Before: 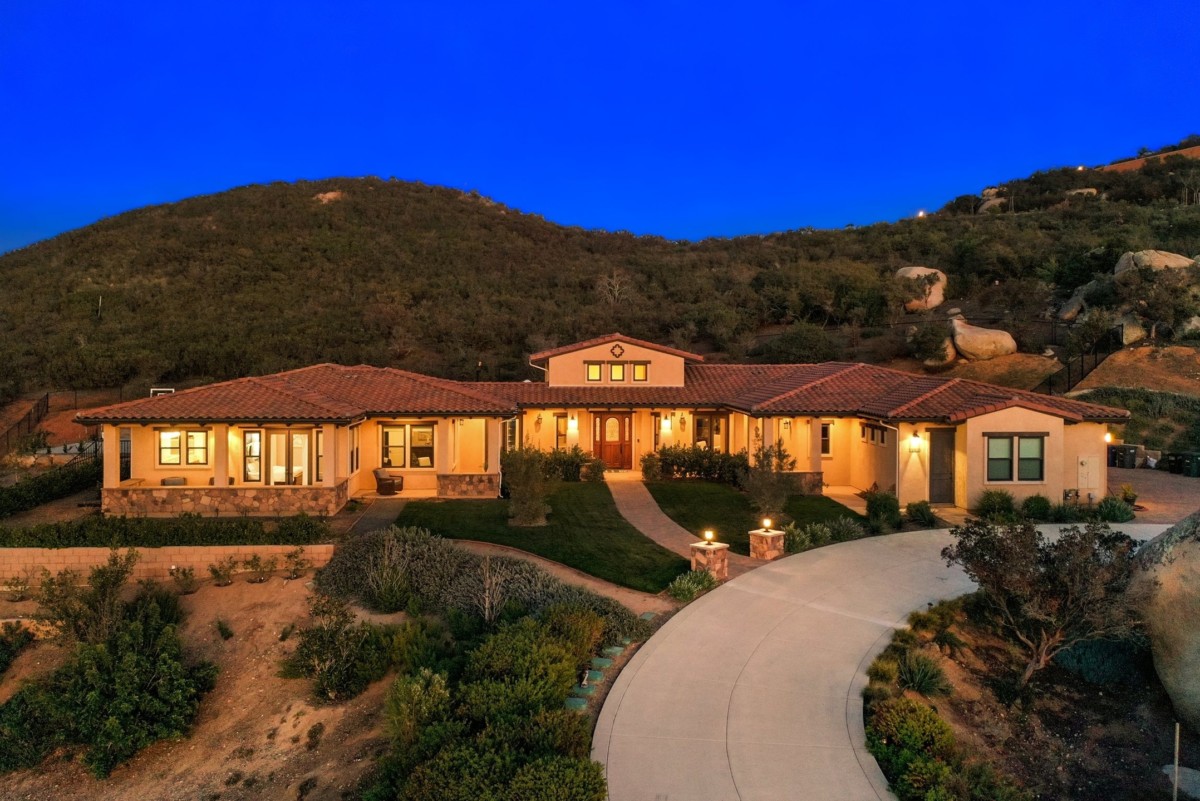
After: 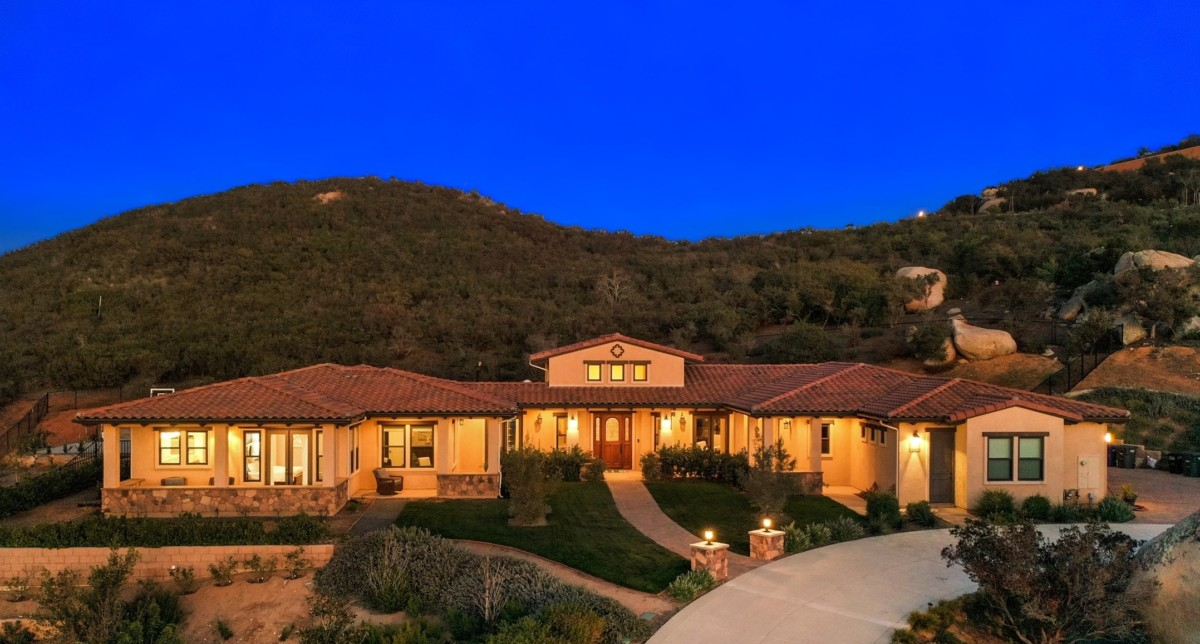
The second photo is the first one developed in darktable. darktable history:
crop: bottom 19.531%
